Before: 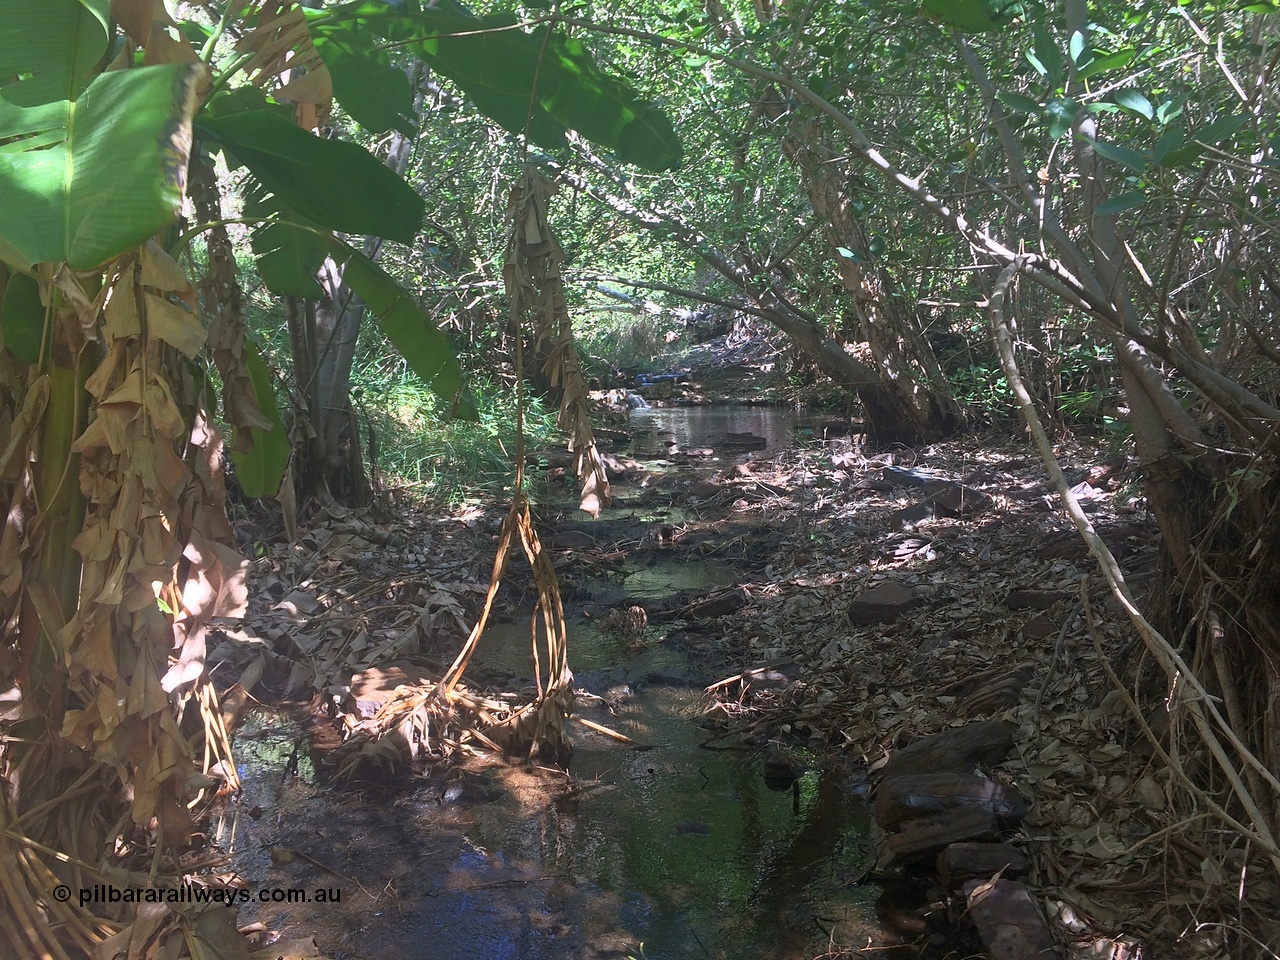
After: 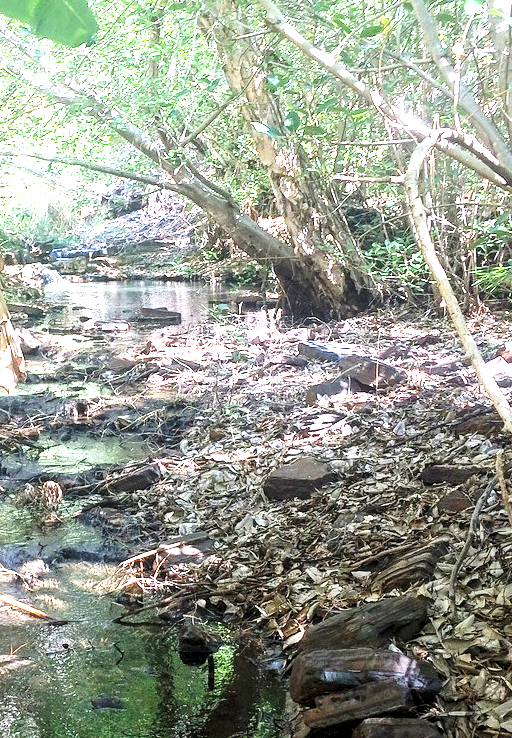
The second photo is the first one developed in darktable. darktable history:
contrast brightness saturation: contrast 0.101, saturation -0.301
exposure: black level correction 0, exposure 1 EV, compensate exposure bias true, compensate highlight preservation false
levels: levels [0.055, 0.477, 0.9]
local contrast: on, module defaults
color balance rgb: linear chroma grading › global chroma 1.444%, linear chroma grading › mid-tones -0.977%, perceptual saturation grading › global saturation 25.641%, global vibrance 15.159%
crop: left 45.777%, top 13.124%, right 14.159%, bottom 9.946%
base curve: curves: ch0 [(0, 0) (0.007, 0.004) (0.027, 0.03) (0.046, 0.07) (0.207, 0.54) (0.442, 0.872) (0.673, 0.972) (1, 1)], preserve colors none
